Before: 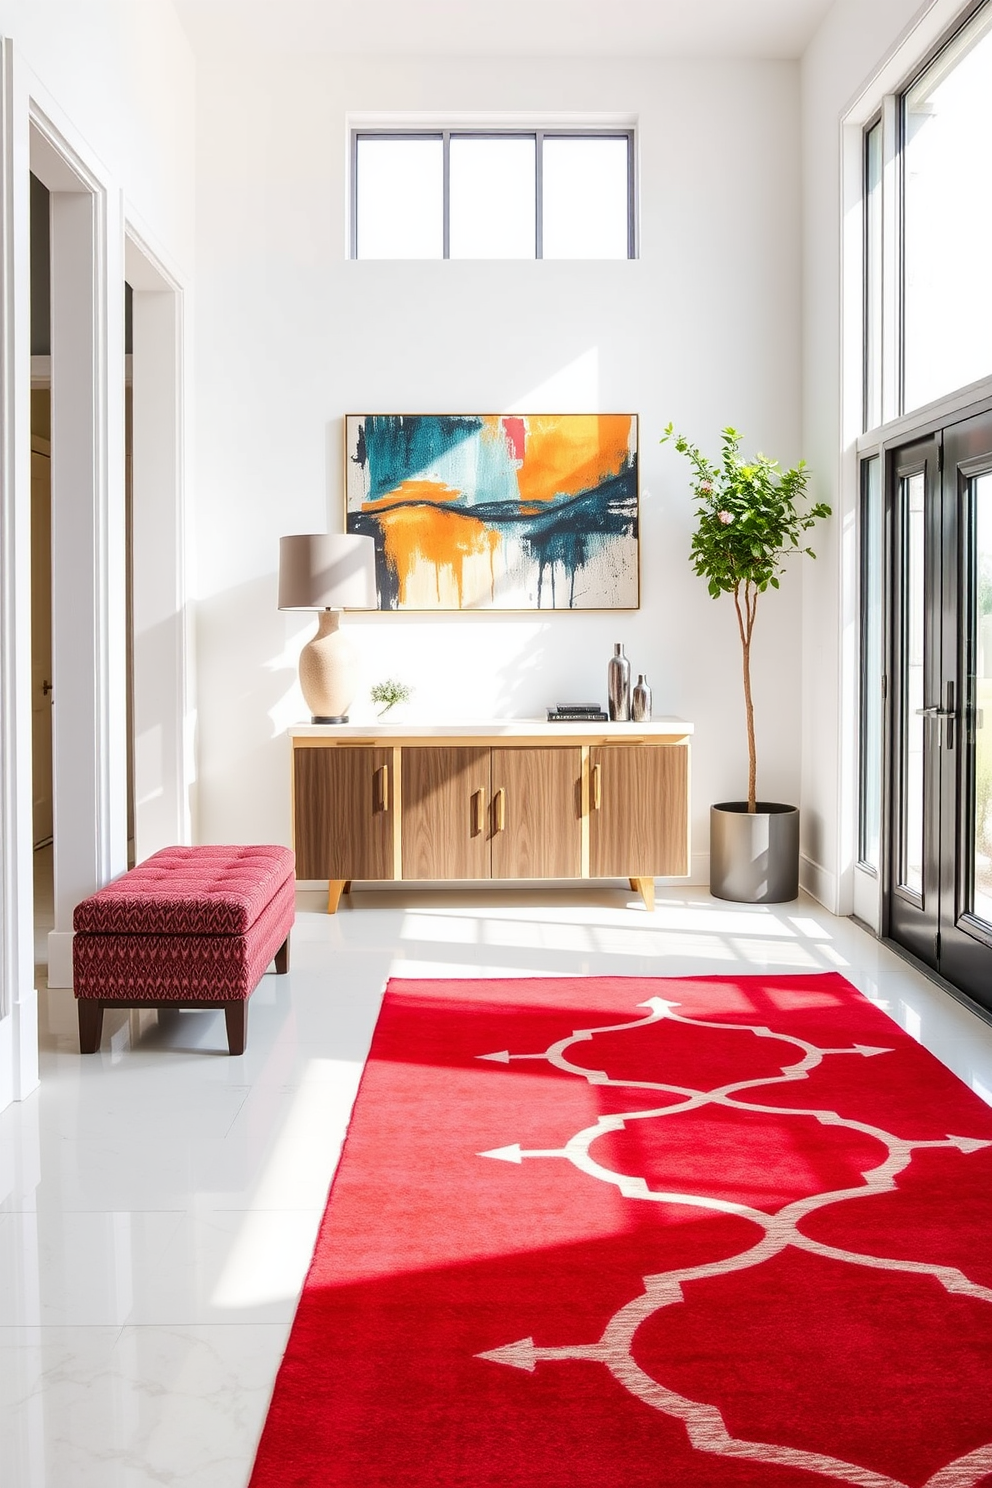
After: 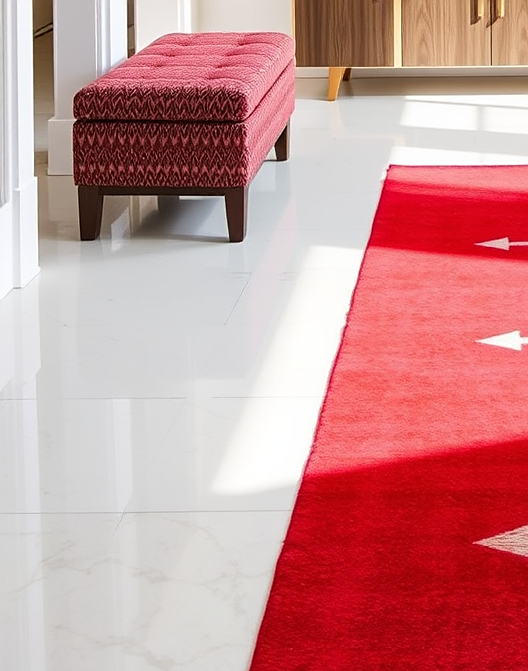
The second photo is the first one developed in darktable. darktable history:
sharpen: amount 0.216
crop and rotate: top 54.698%, right 46.697%, bottom 0.162%
